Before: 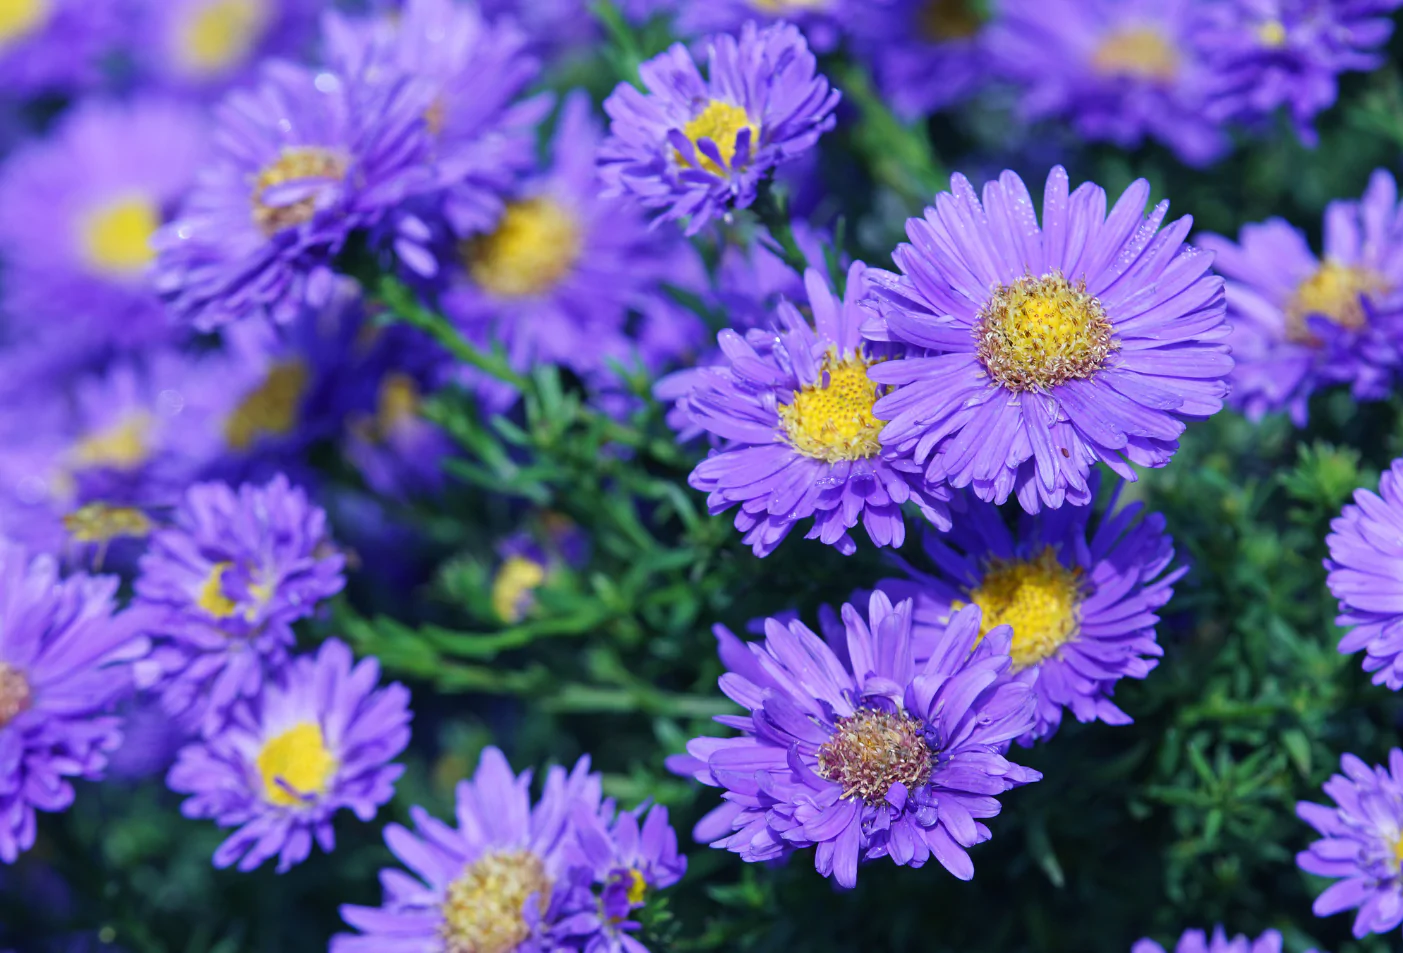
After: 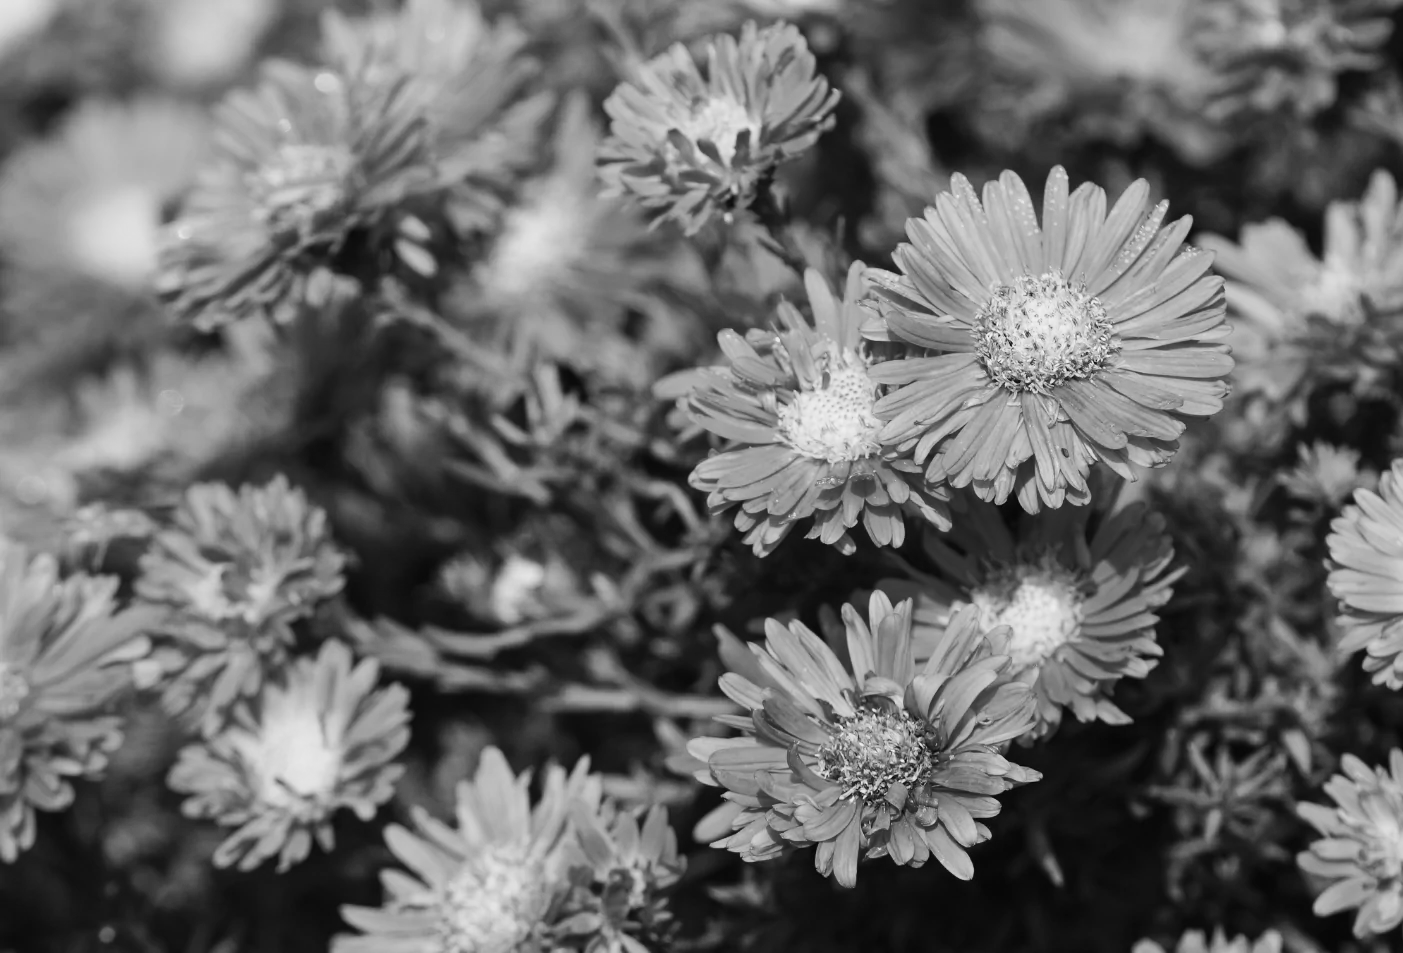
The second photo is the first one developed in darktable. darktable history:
monochrome: a 30.25, b 92.03
color correction: highlights a* 9.03, highlights b* 8.71, shadows a* 40, shadows b* 40, saturation 0.8
base curve: curves: ch0 [(0, 0) (0.032, 0.025) (0.121, 0.166) (0.206, 0.329) (0.605, 0.79) (1, 1)], preserve colors none
